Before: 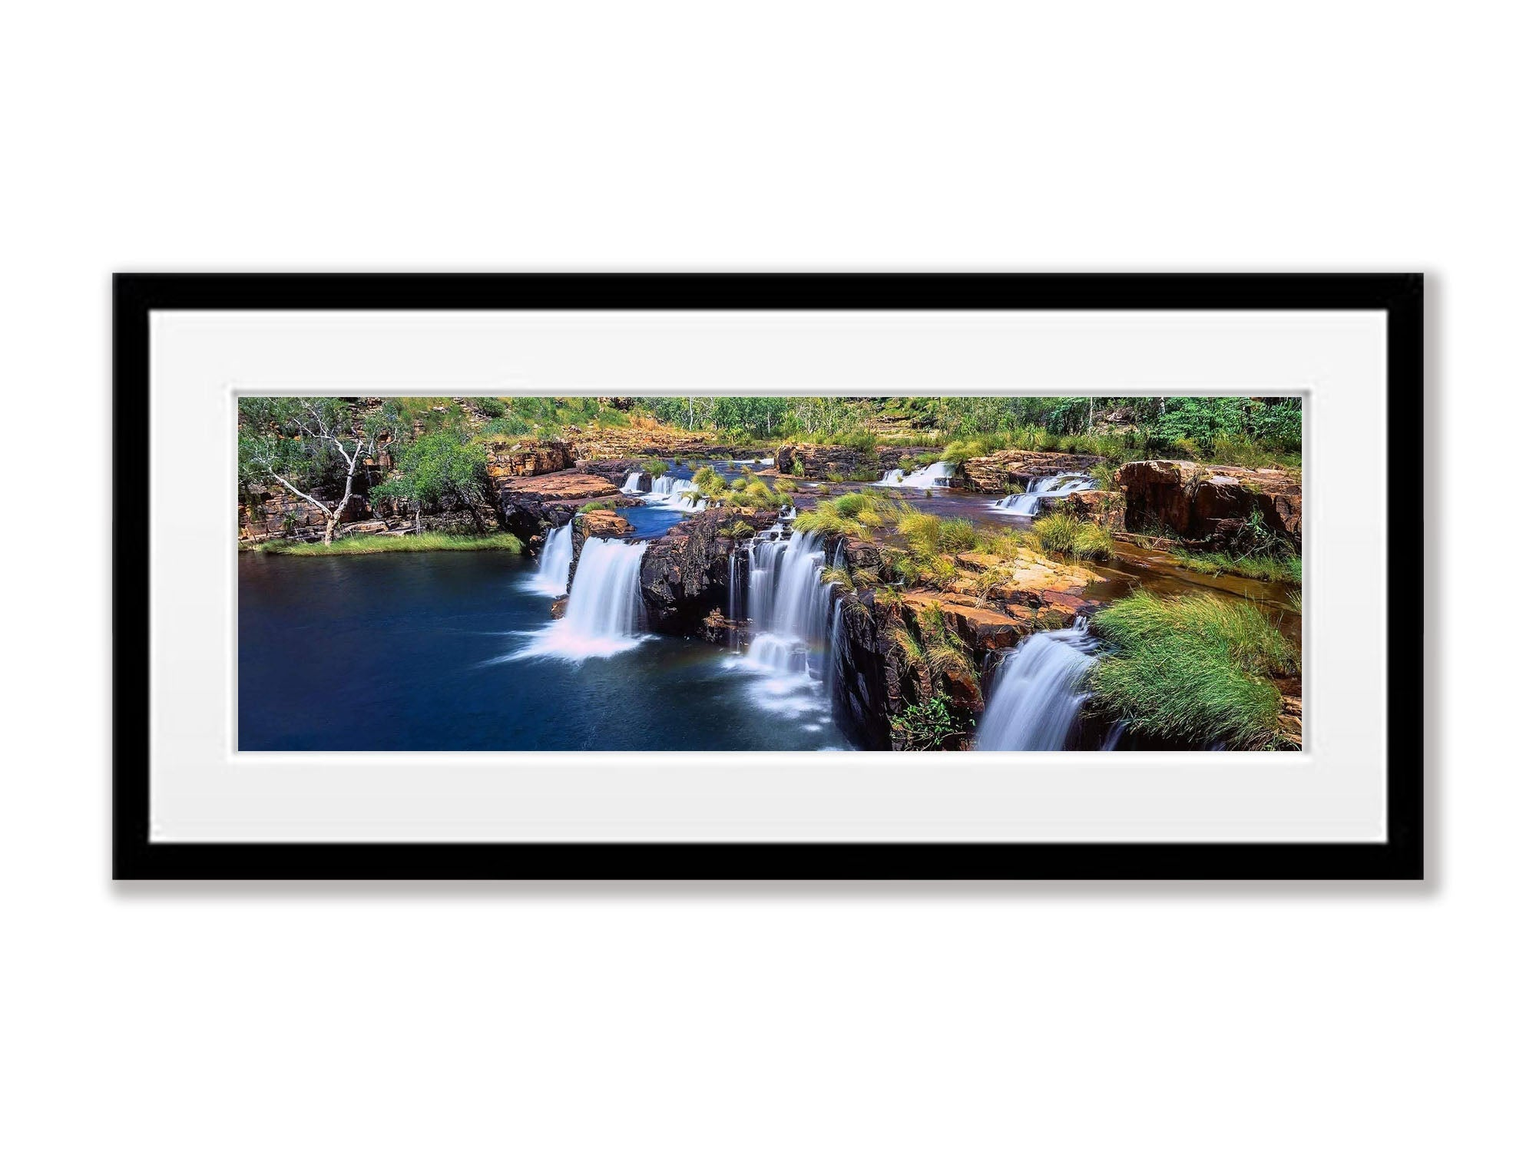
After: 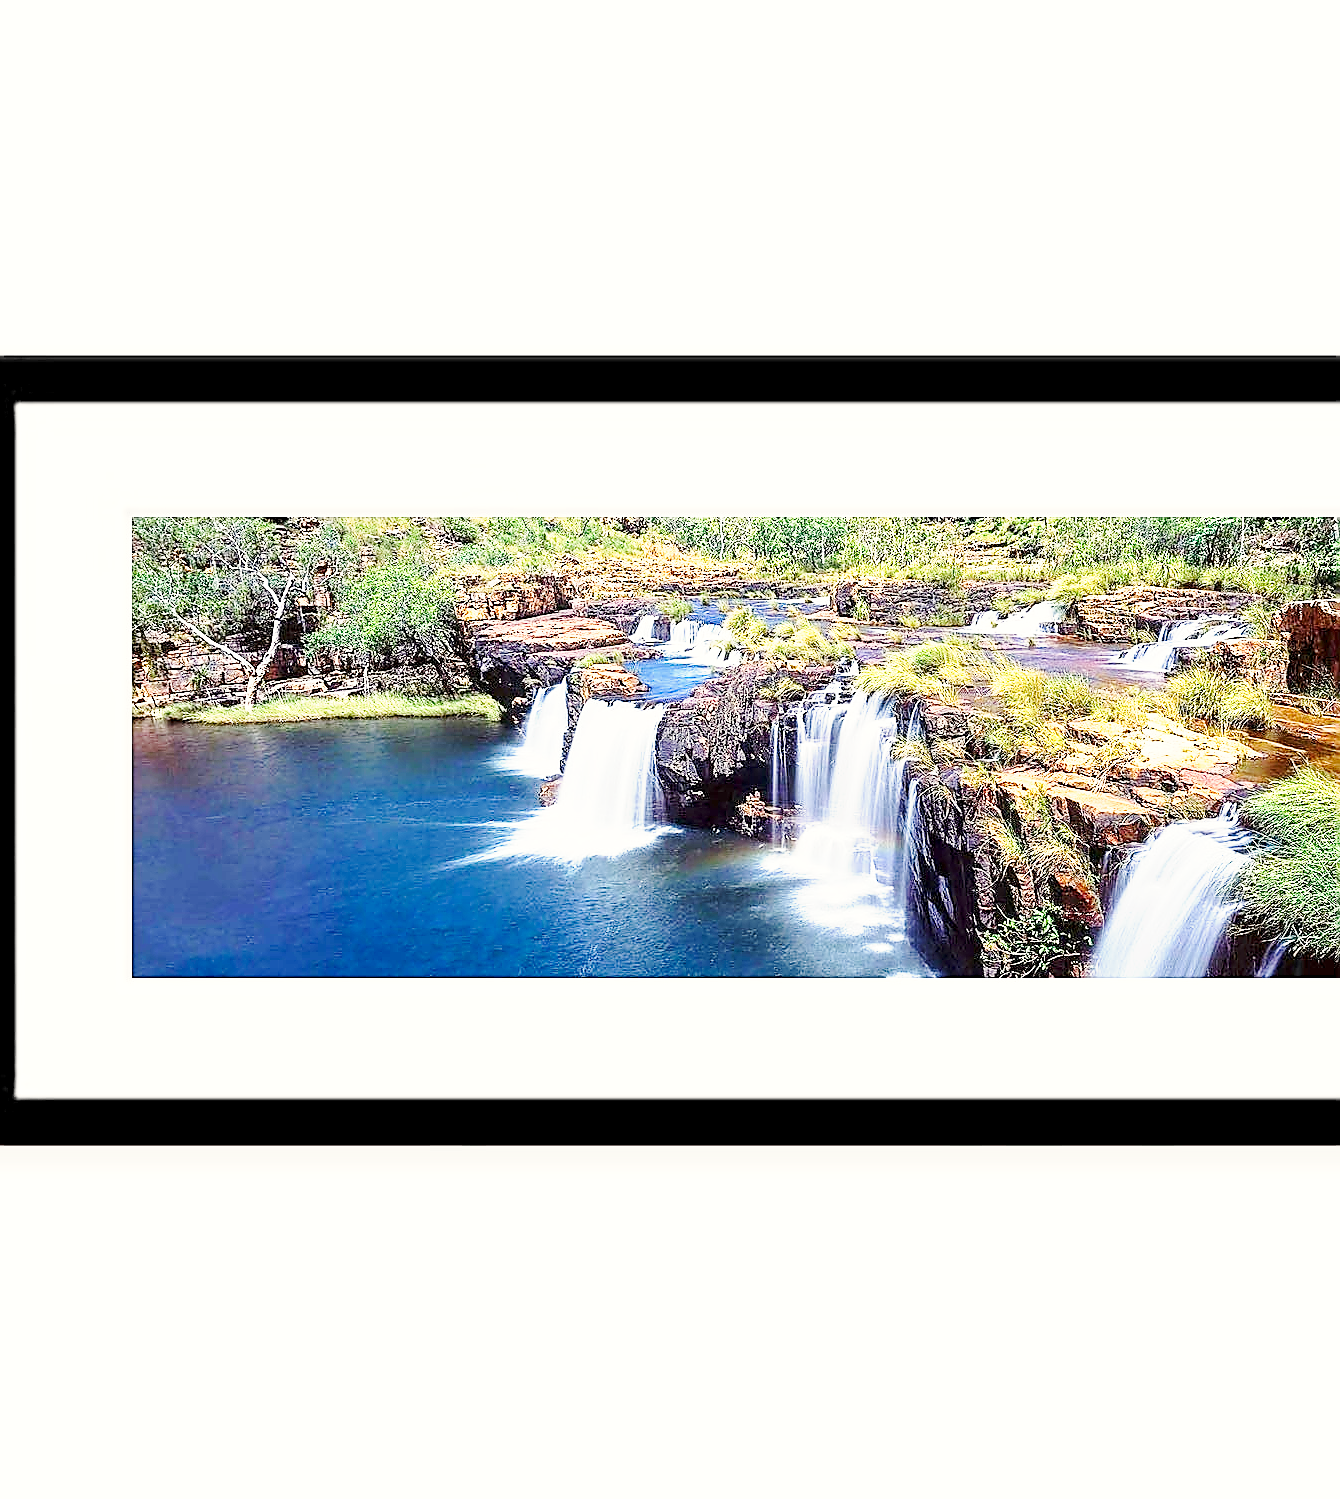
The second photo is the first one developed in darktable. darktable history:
base curve: curves: ch0 [(0, 0) (0.025, 0.046) (0.112, 0.277) (0.467, 0.74) (0.814, 0.929) (1, 0.942)], preserve colors none
exposure: black level correction 0.001, exposure 1.304 EV, compensate exposure bias true, compensate highlight preservation false
crop and rotate: left 8.919%, right 24.078%
color correction: highlights b* 2.92
sharpen: radius 1.426, amount 1.239, threshold 0.616
